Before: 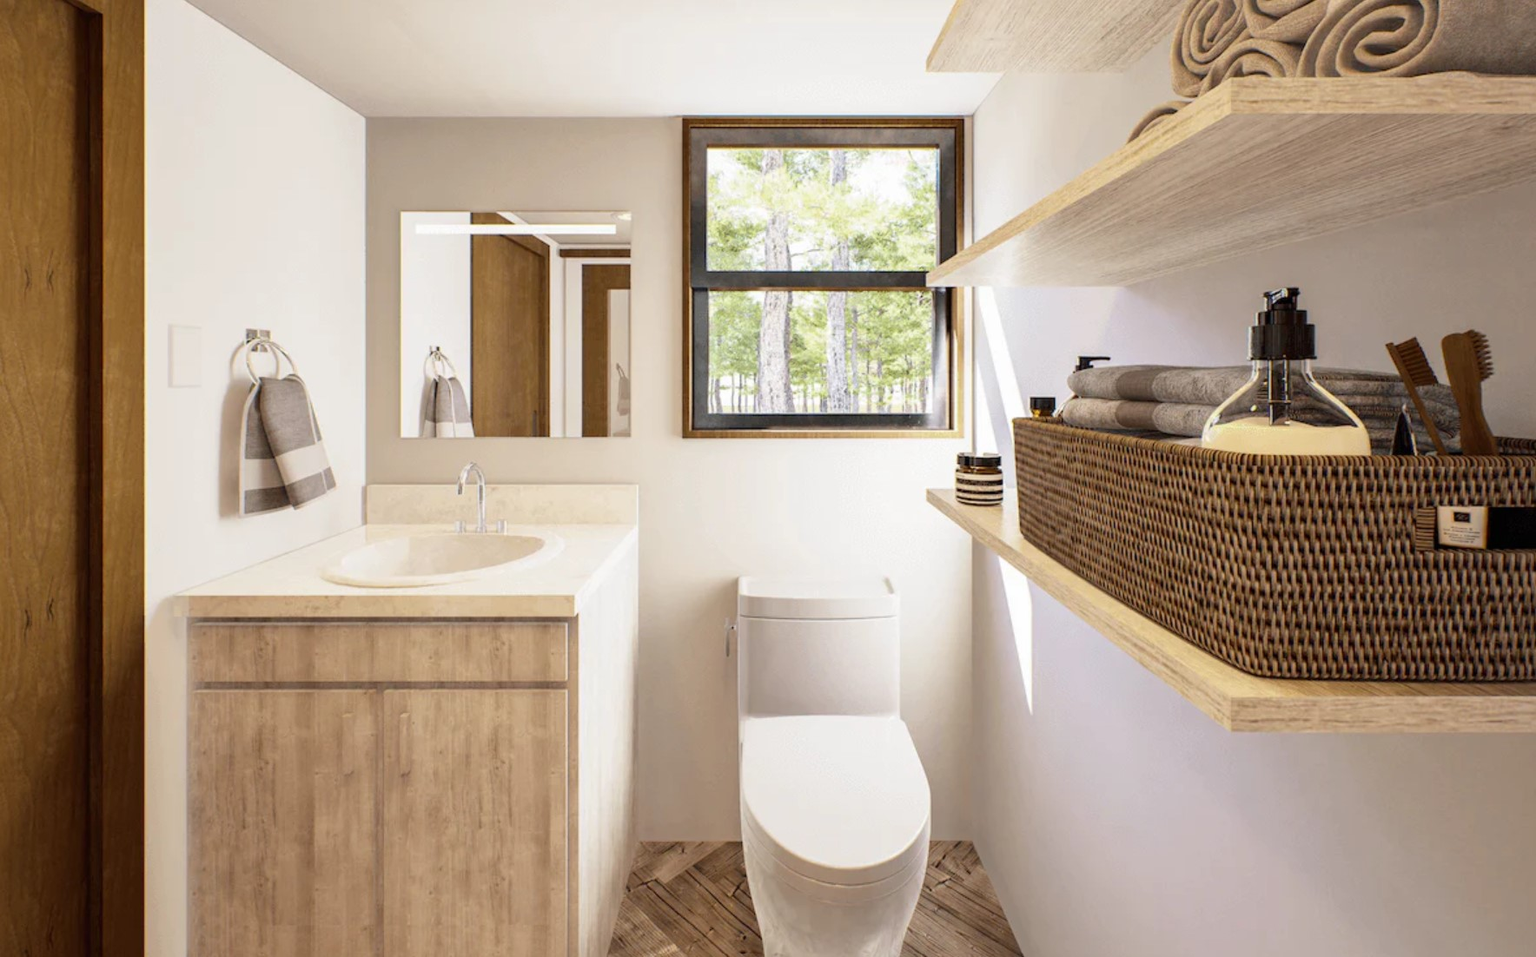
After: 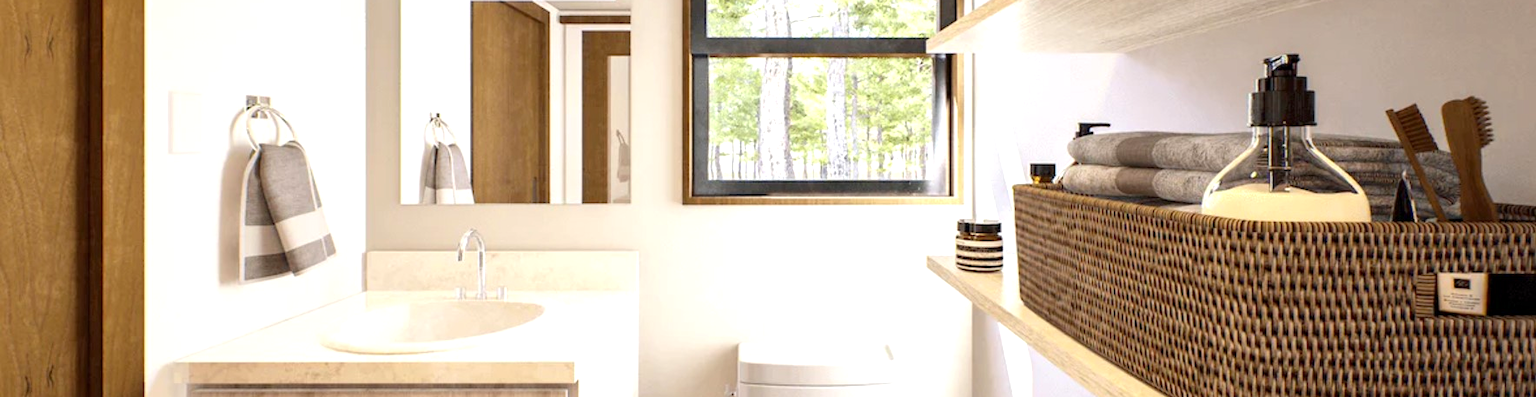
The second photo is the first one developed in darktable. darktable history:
exposure: black level correction 0.001, exposure 0.499 EV, compensate highlight preservation false
crop and rotate: top 24.424%, bottom 34.077%
